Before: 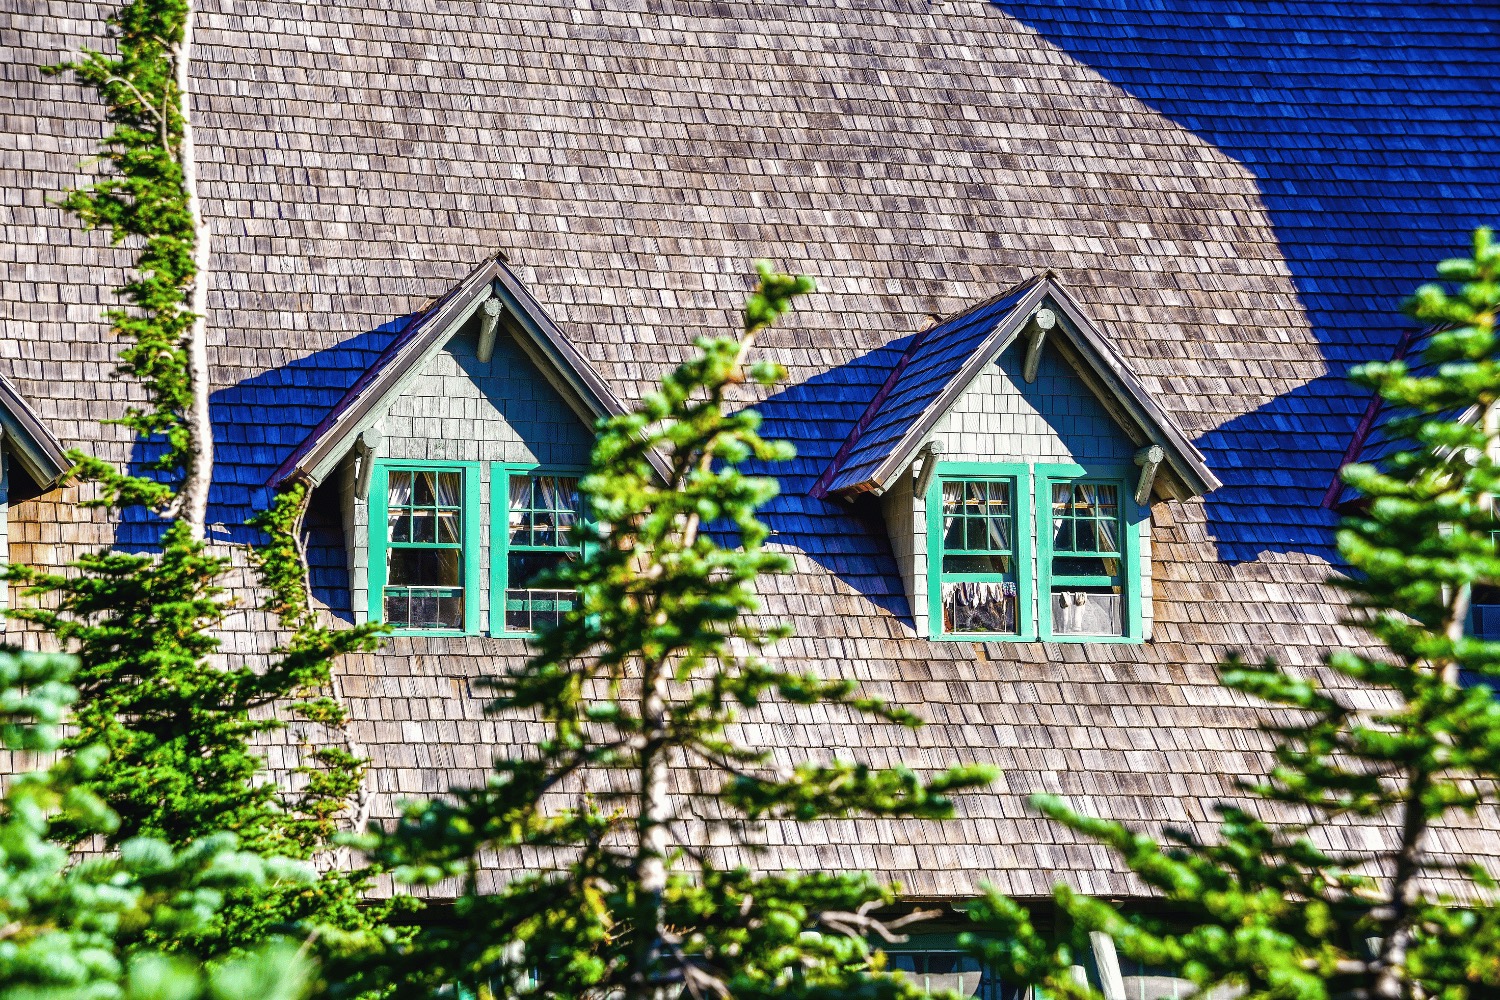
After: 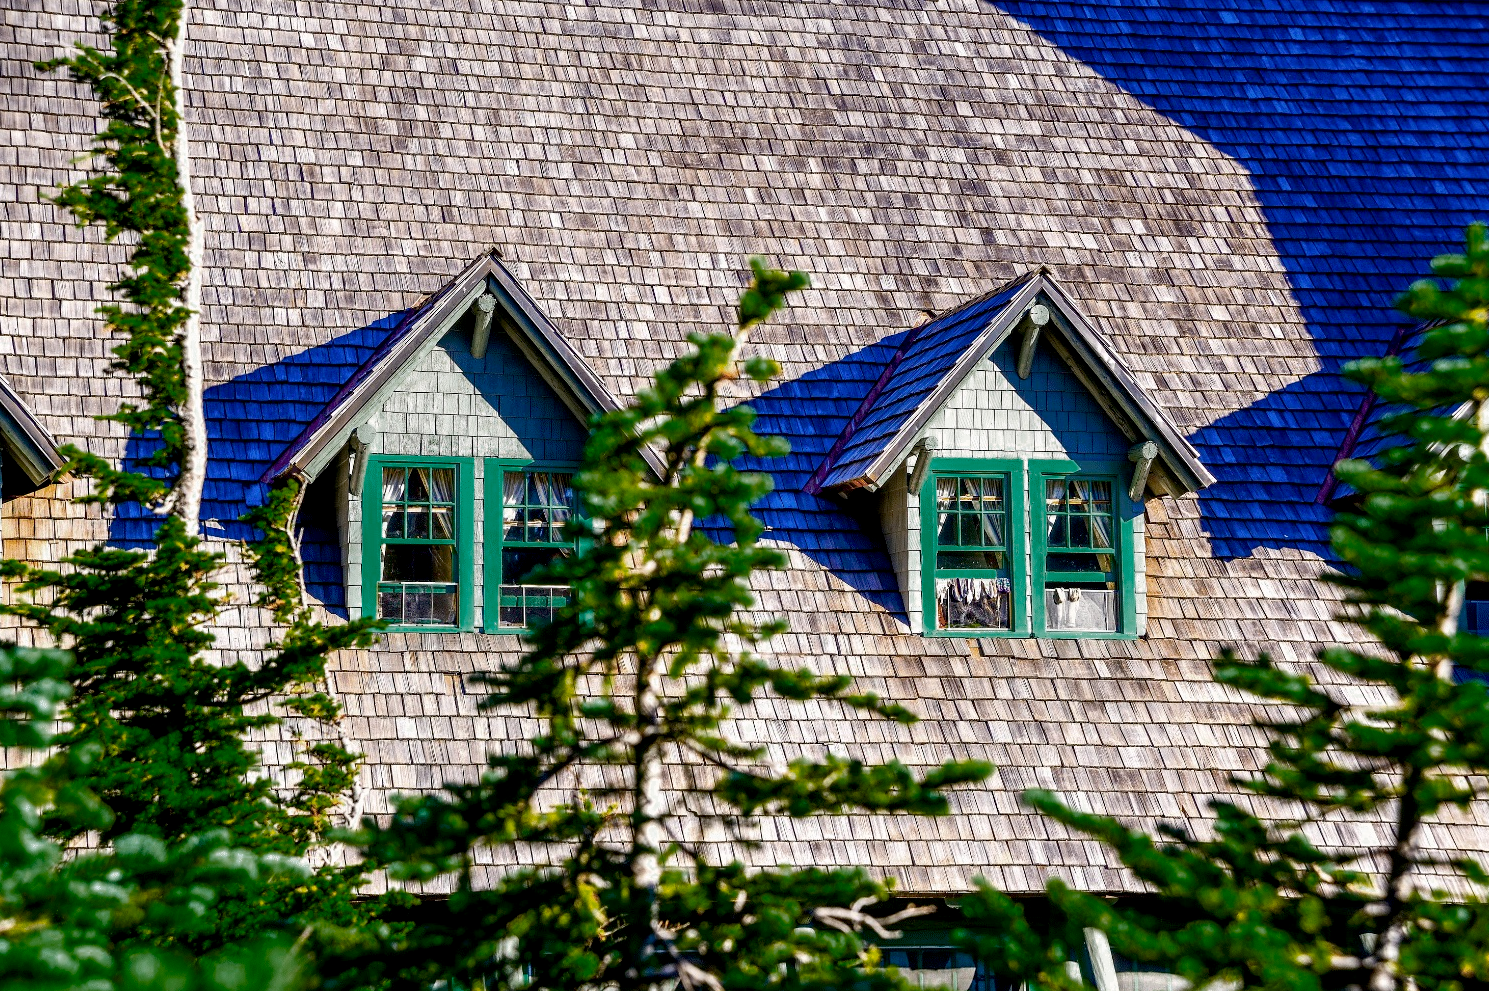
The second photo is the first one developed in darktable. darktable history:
crop: left 0.434%, top 0.485%, right 0.244%, bottom 0.386%
color zones: curves: ch0 [(0.25, 0.5) (0.347, 0.092) (0.75, 0.5)]; ch1 [(0.25, 0.5) (0.33, 0.51) (0.75, 0.5)]
exposure: black level correction 0.009, compensate highlight preservation false
